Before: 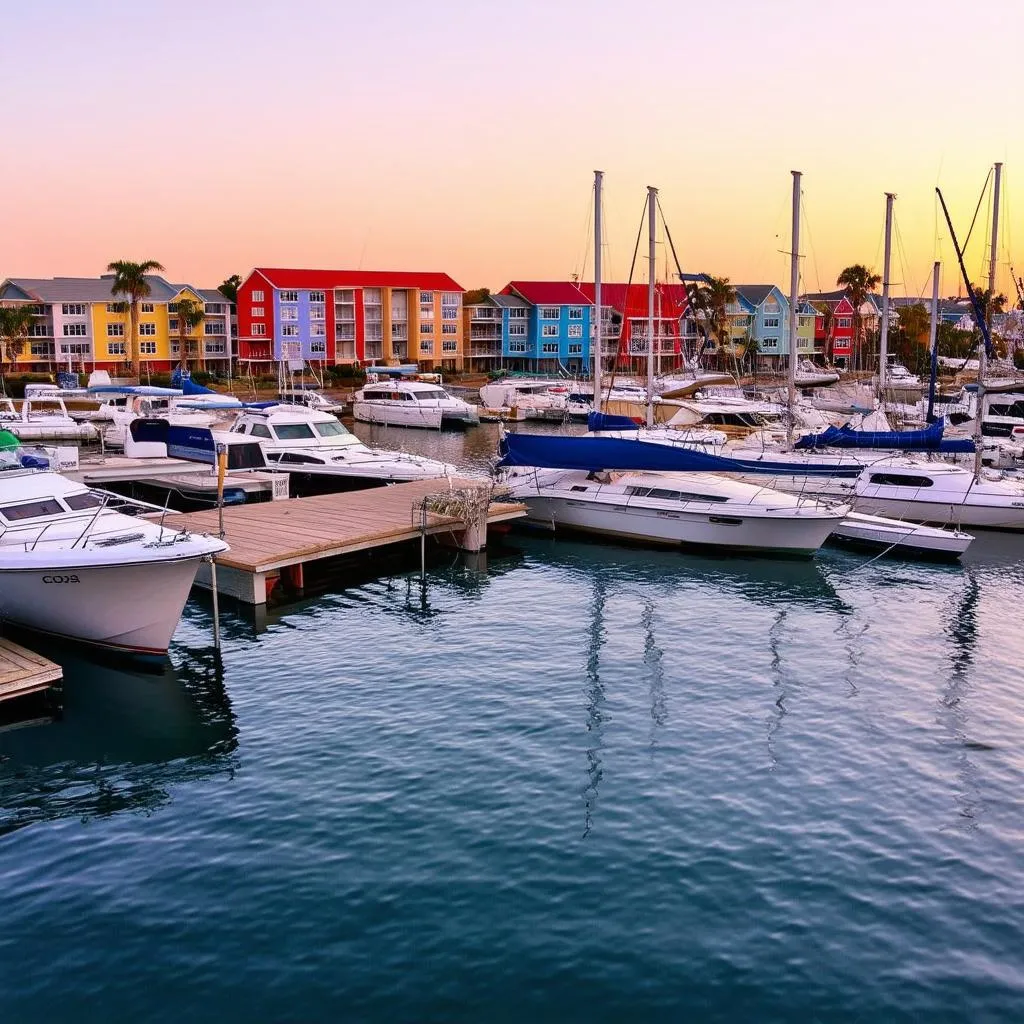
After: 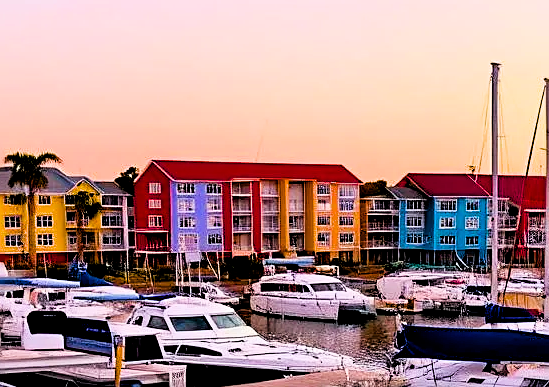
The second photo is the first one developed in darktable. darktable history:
local contrast: mode bilateral grid, contrast 20, coarseness 50, detail 120%, midtone range 0.2
filmic rgb: black relative exposure -3.31 EV, white relative exposure 3.45 EV, hardness 2.36, contrast 1.103
crop: left 10.121%, top 10.631%, right 36.218%, bottom 51.526%
sharpen: on, module defaults
color balance rgb: linear chroma grading › global chroma 9%, perceptual saturation grading › global saturation 36%, perceptual saturation grading › shadows 35%, perceptual brilliance grading › global brilliance 15%, perceptual brilliance grading › shadows -35%, global vibrance 15%
